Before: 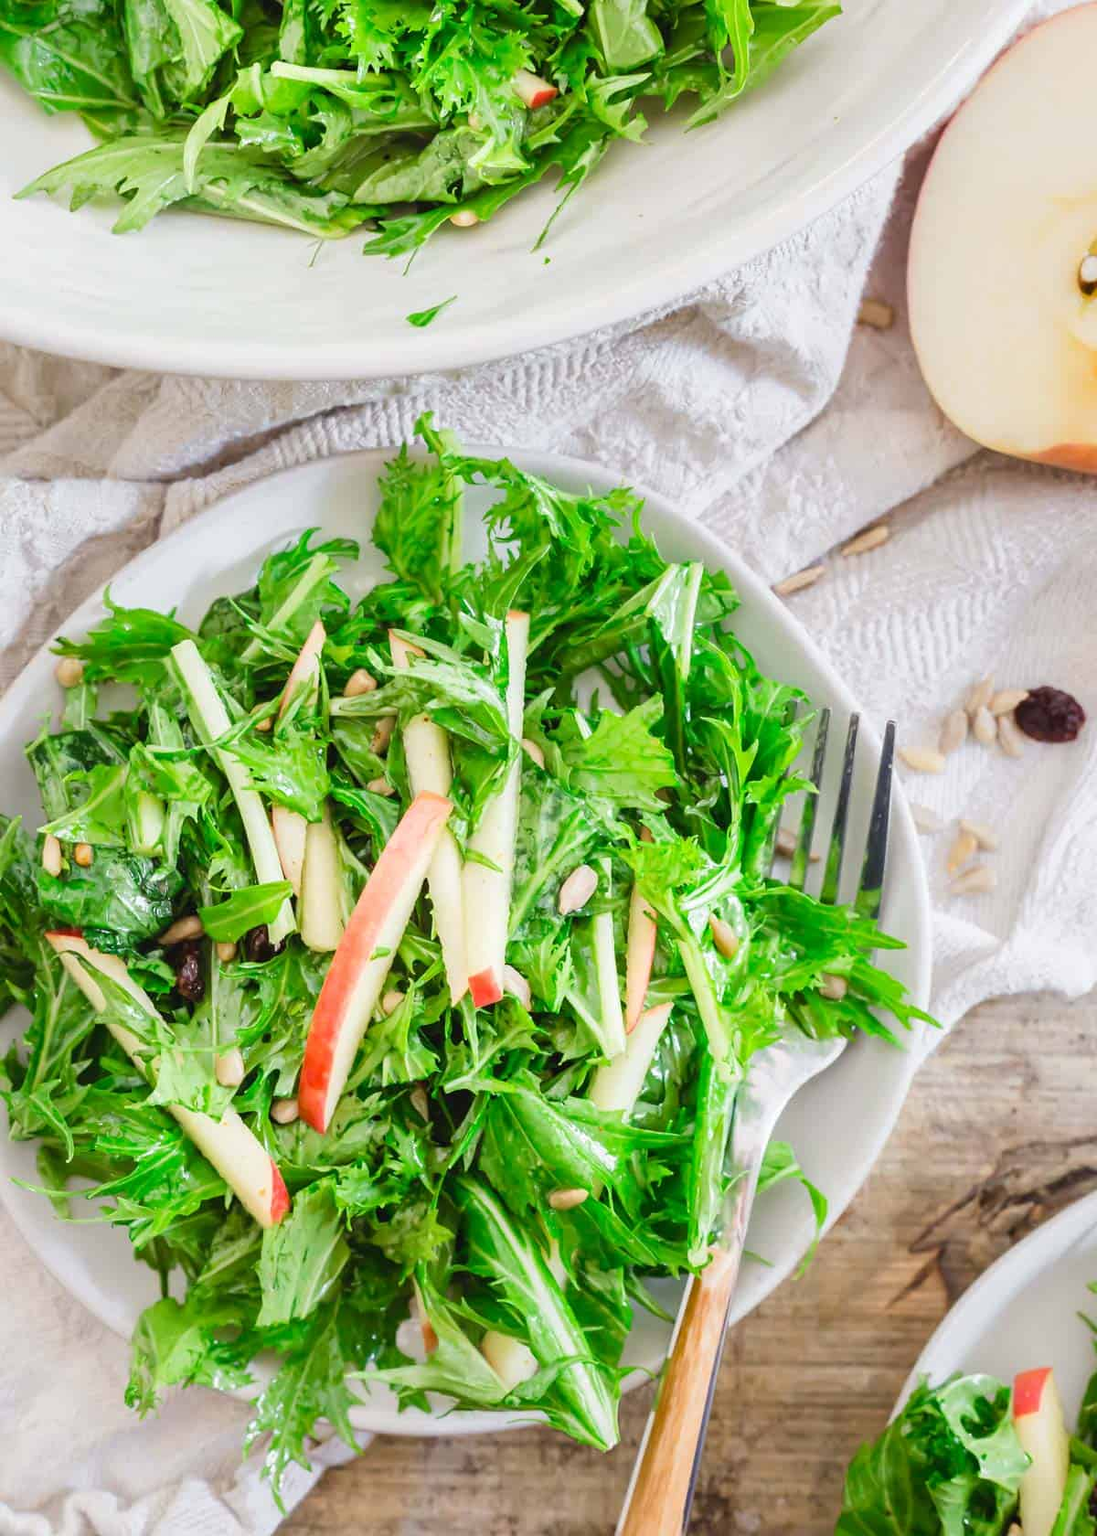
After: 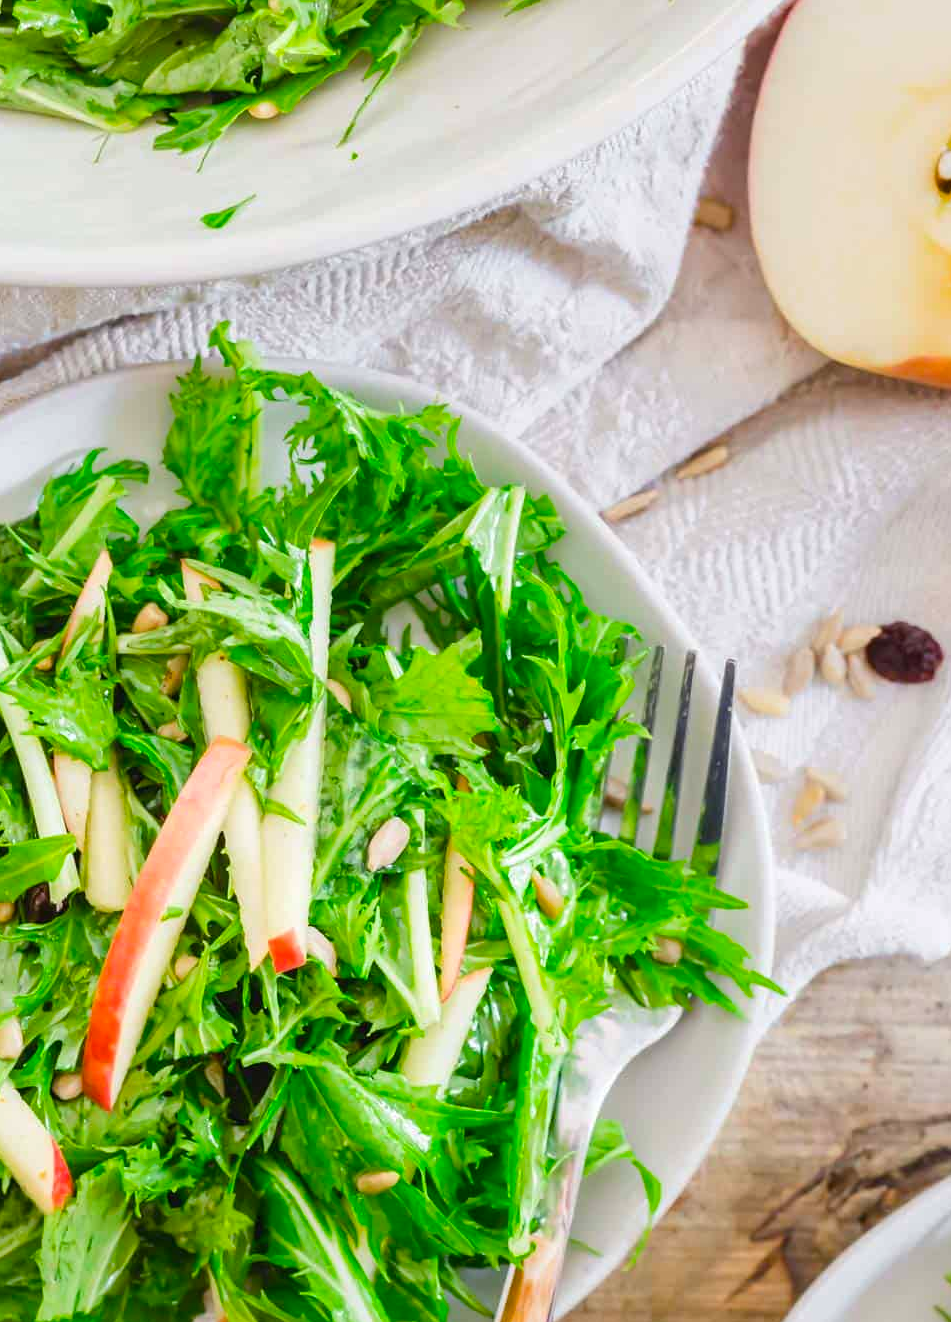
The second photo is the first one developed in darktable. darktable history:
tone equalizer: edges refinement/feathering 500, mask exposure compensation -1.57 EV, preserve details no
color balance rgb: perceptual saturation grading › global saturation 25.654%
crop and rotate: left 20.391%, top 7.714%, right 0.333%, bottom 13.54%
contrast equalizer: octaves 7, y [[0.5 ×6], [0.5 ×6], [0.5, 0.5, 0.501, 0.545, 0.707, 0.863], [0 ×6], [0 ×6]]
